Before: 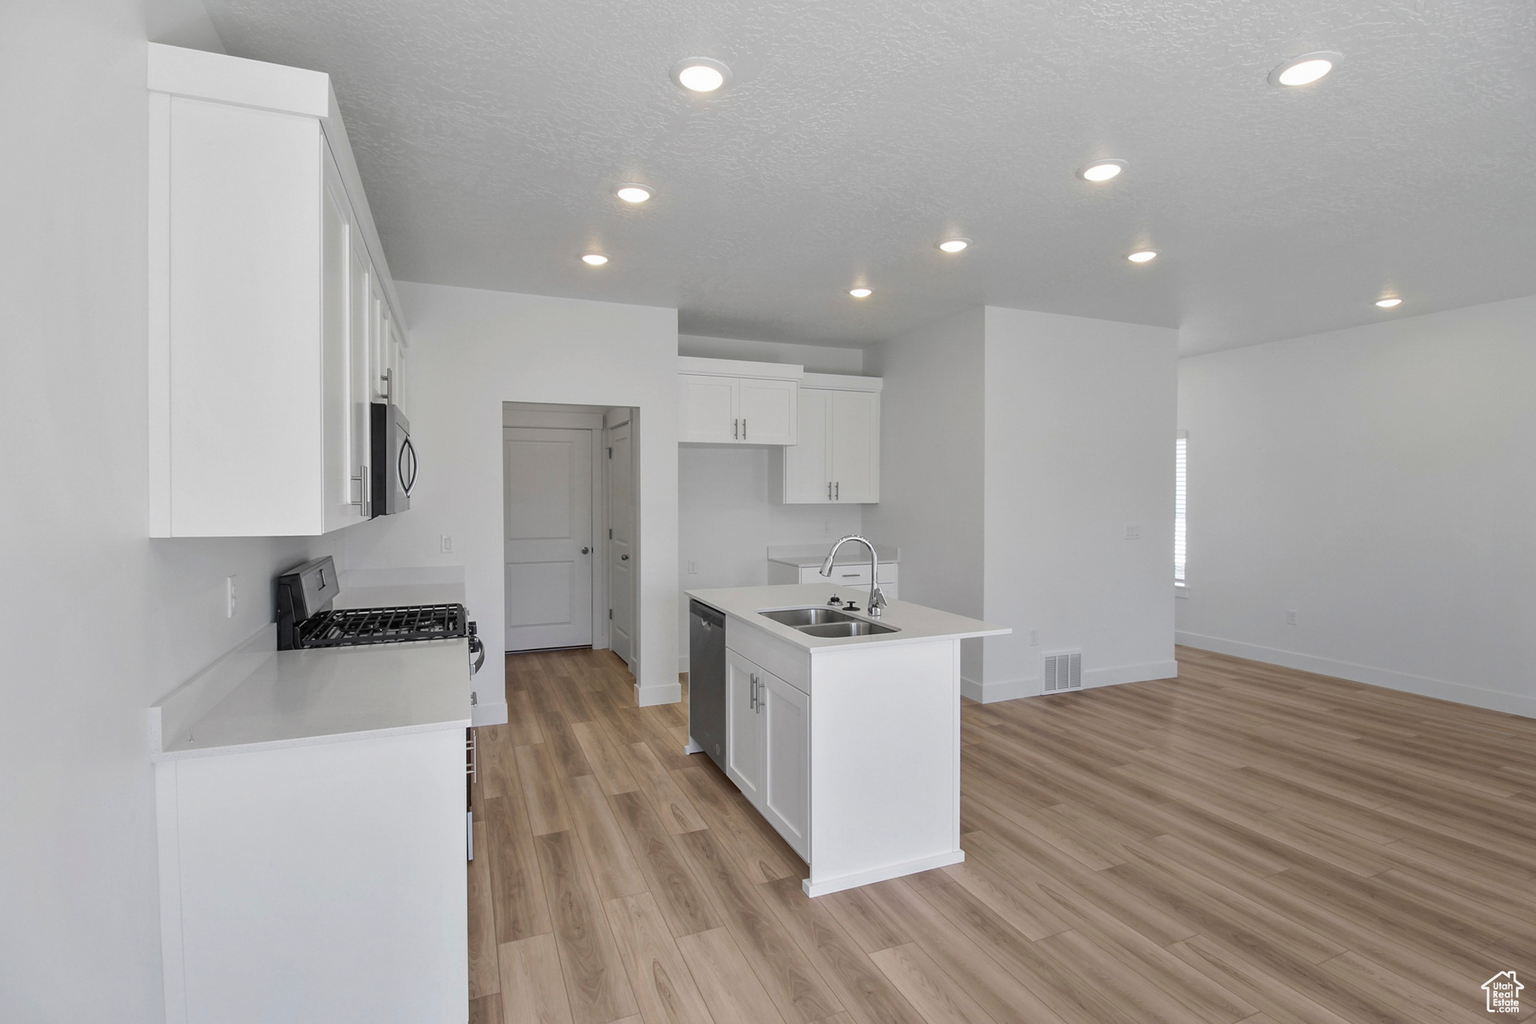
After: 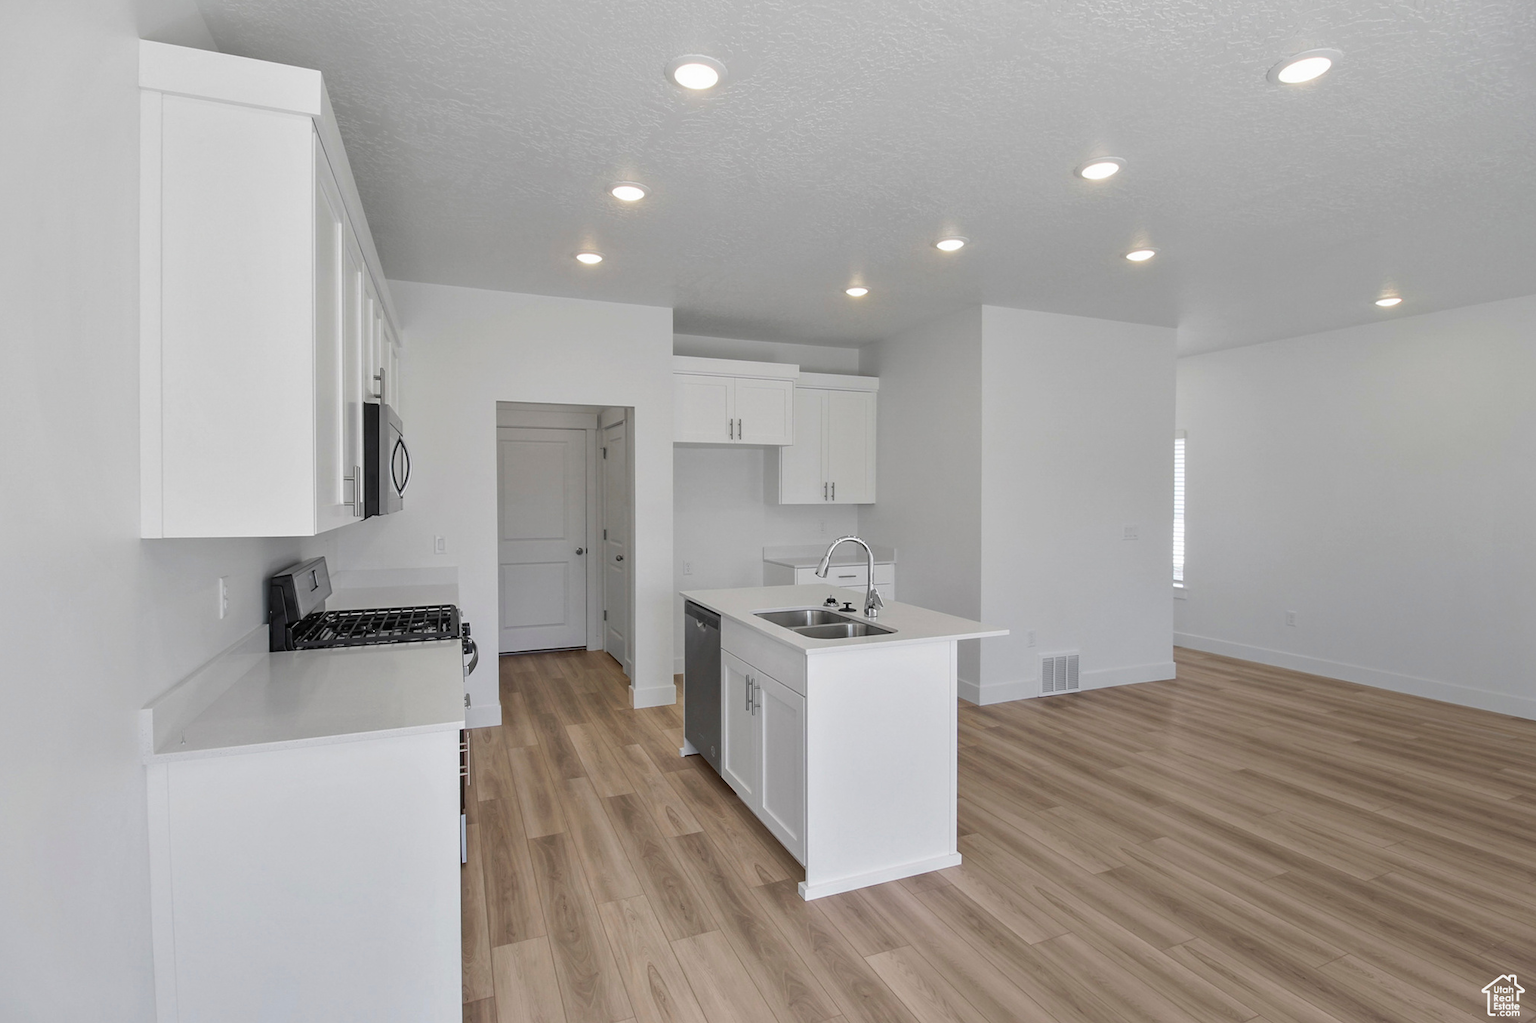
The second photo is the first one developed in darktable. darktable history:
crop and rotate: left 0.637%, top 0.303%, bottom 0.394%
